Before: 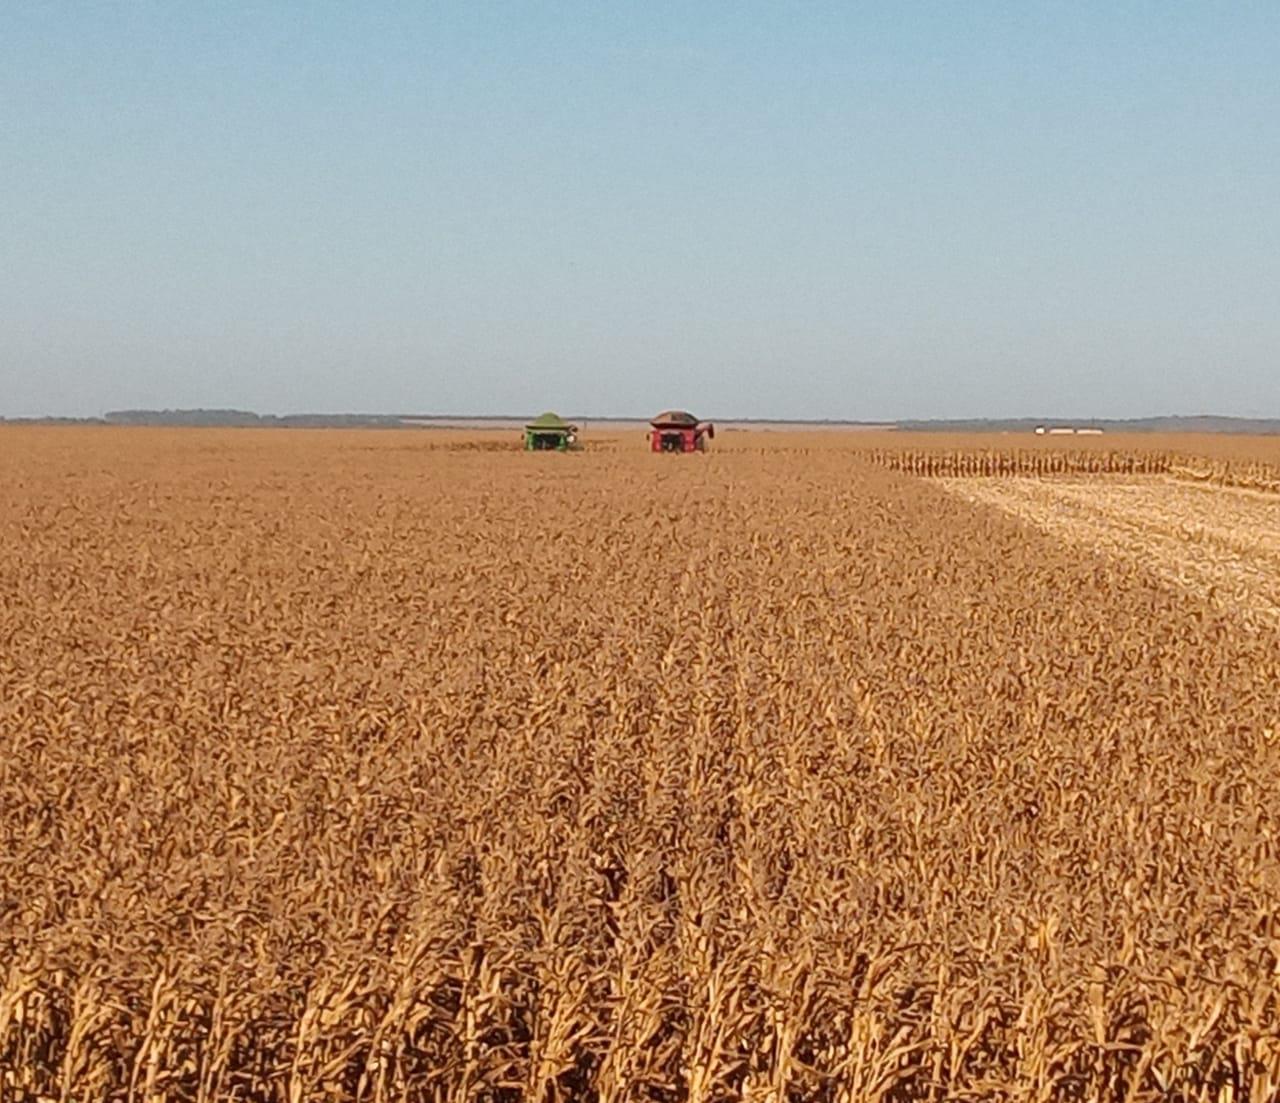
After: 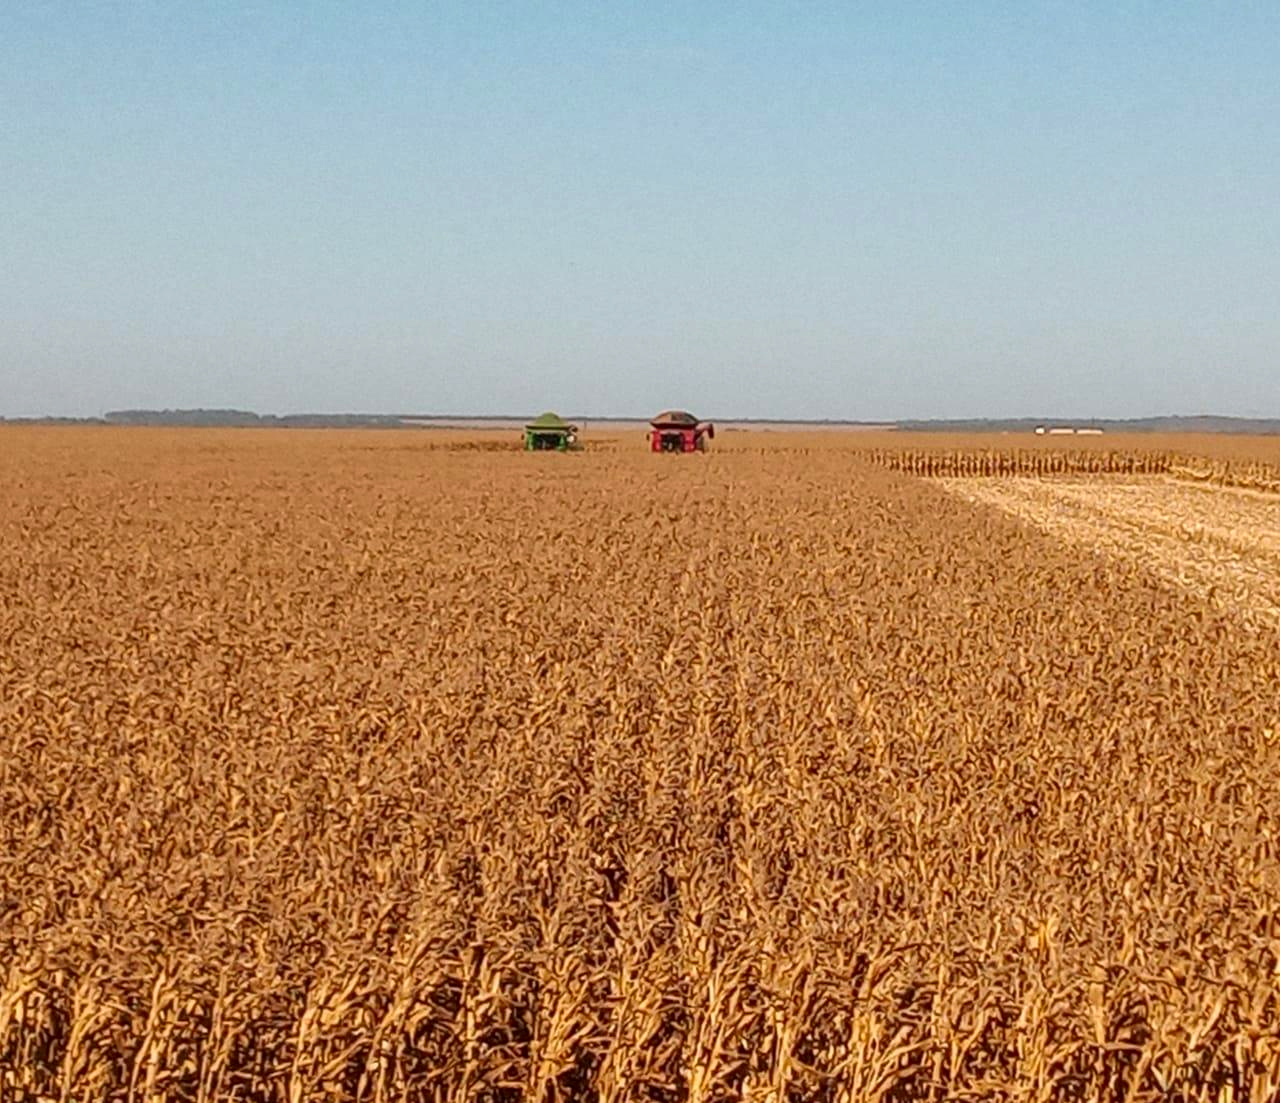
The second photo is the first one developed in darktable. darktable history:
local contrast: on, module defaults
contrast brightness saturation: contrast 0.04, saturation 0.16
